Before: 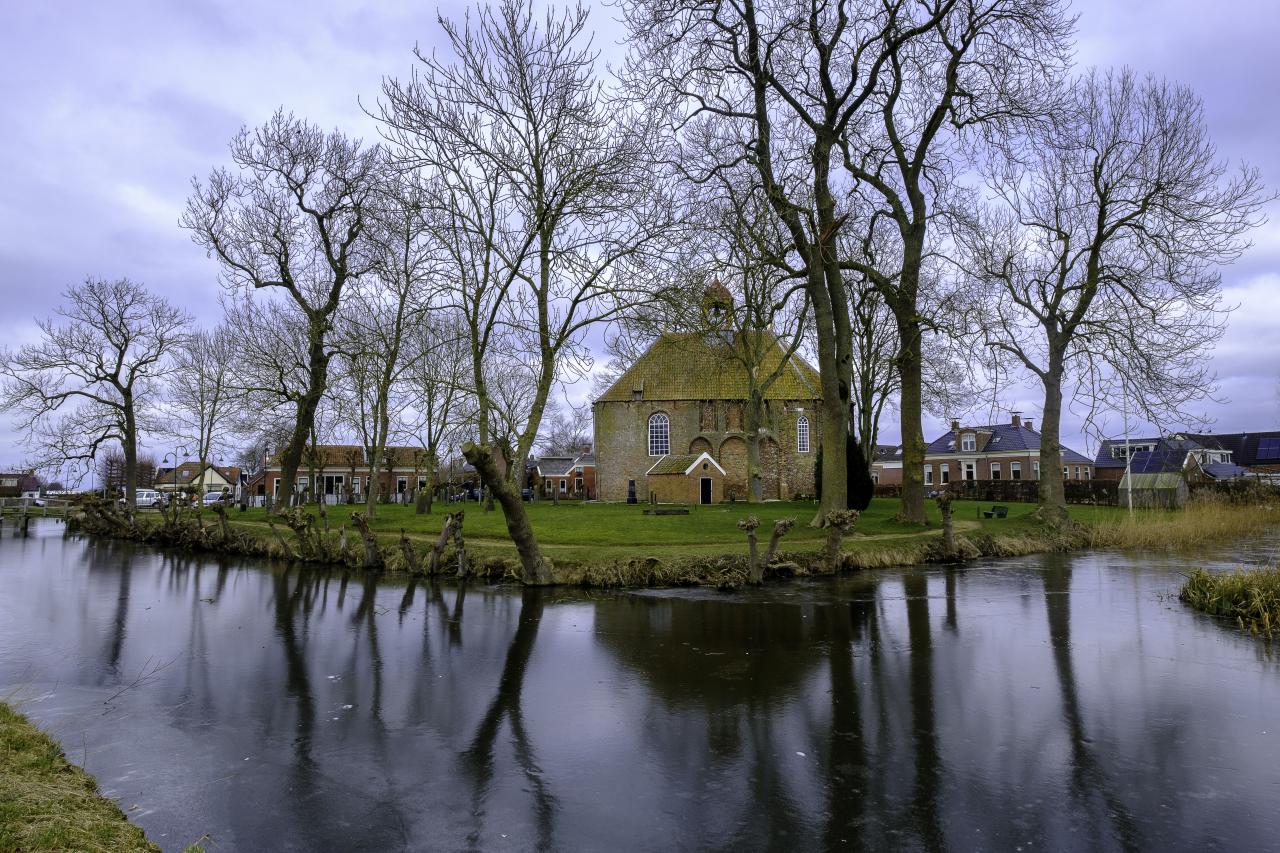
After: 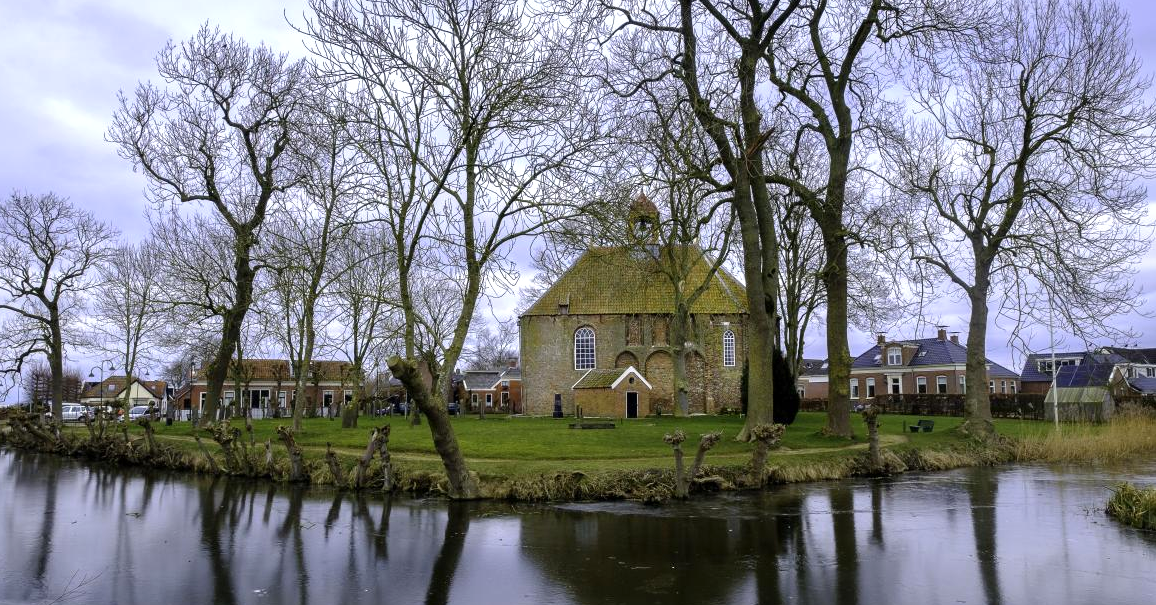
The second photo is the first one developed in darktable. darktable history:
crop: left 5.828%, top 10.166%, right 3.783%, bottom 18.881%
exposure: exposure 0.298 EV, compensate exposure bias true, compensate highlight preservation false
